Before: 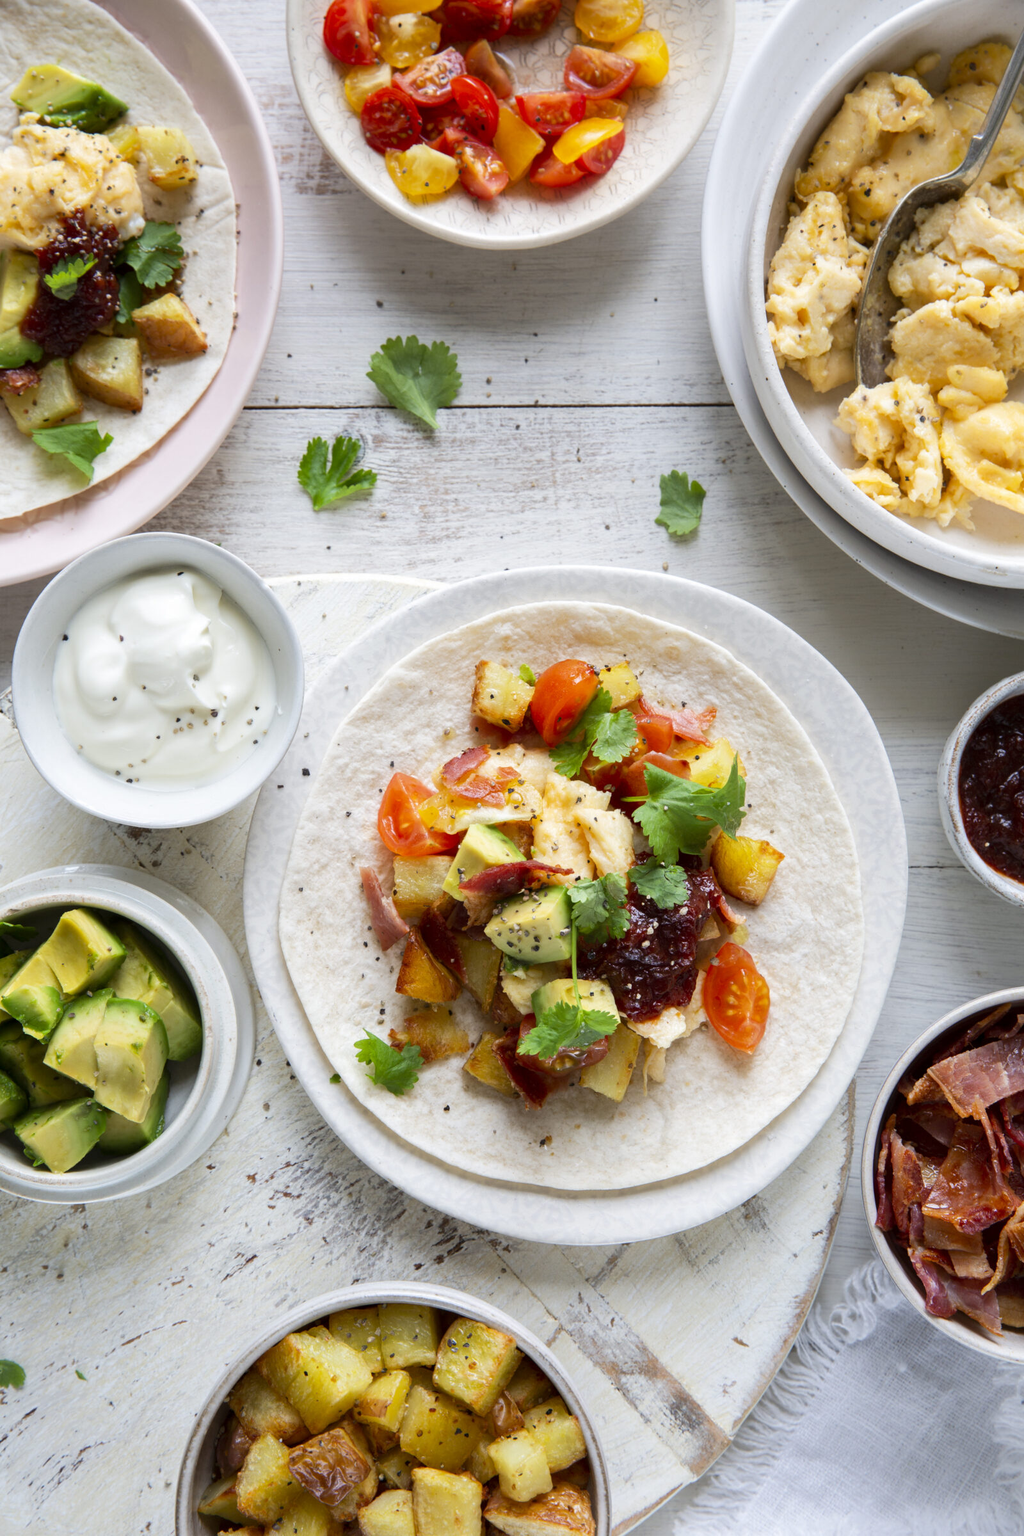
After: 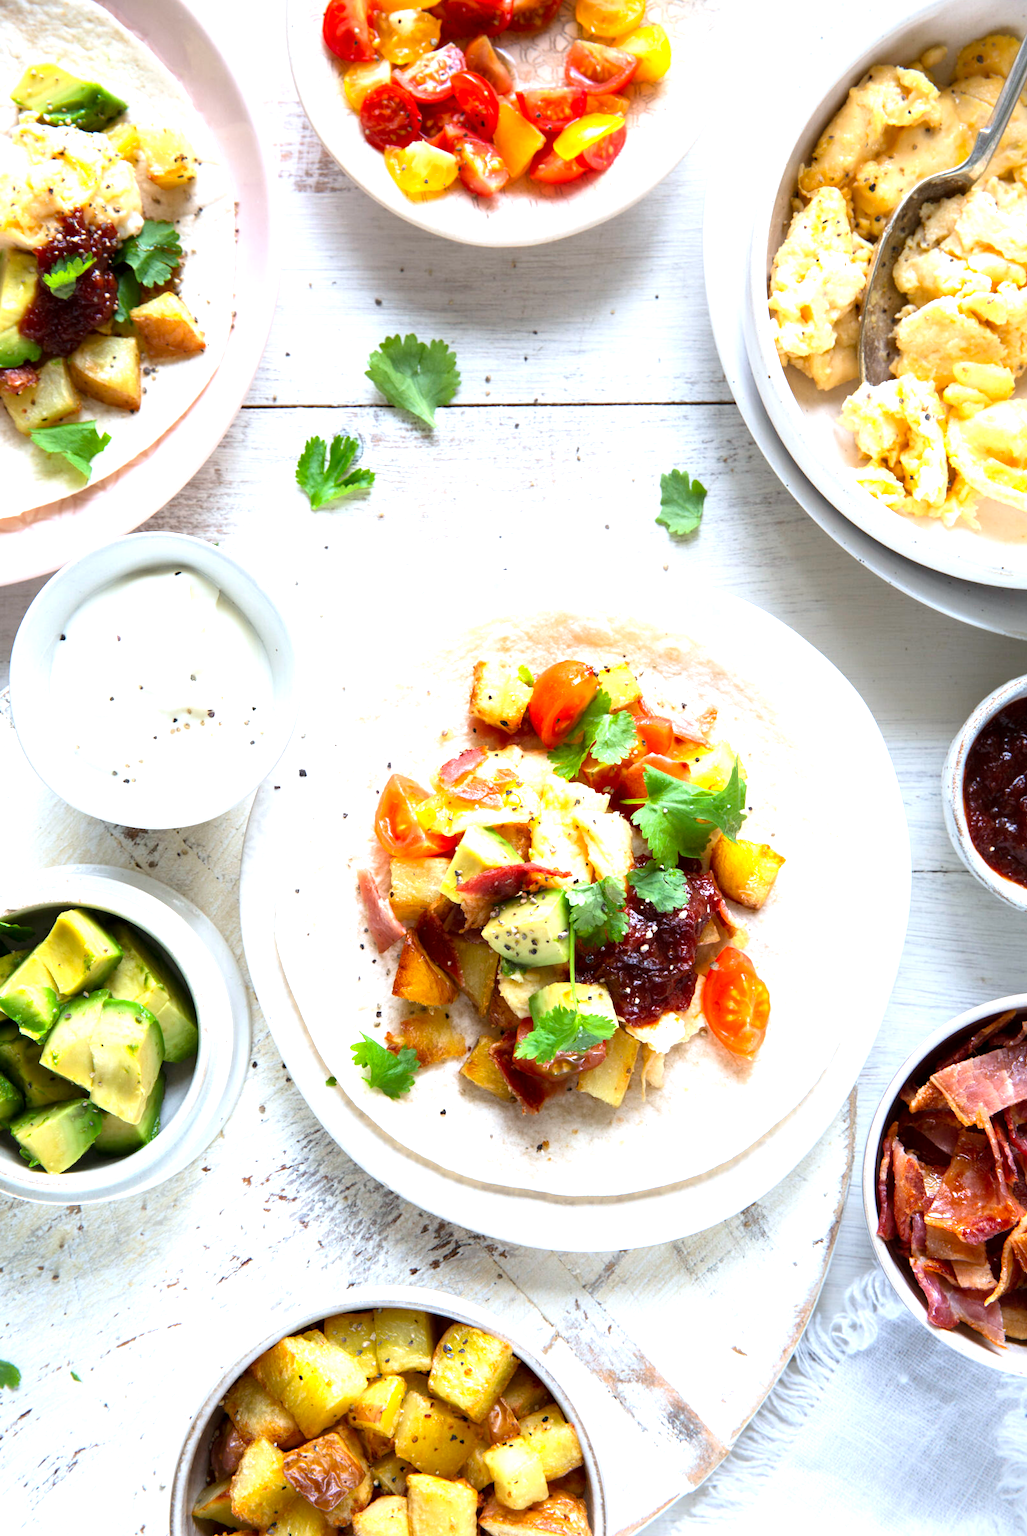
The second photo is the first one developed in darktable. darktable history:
white balance: red 0.976, blue 1.04
rotate and perspective: rotation 0.192°, lens shift (horizontal) -0.015, crop left 0.005, crop right 0.996, crop top 0.006, crop bottom 0.99
exposure: exposure 1 EV, compensate highlight preservation false
